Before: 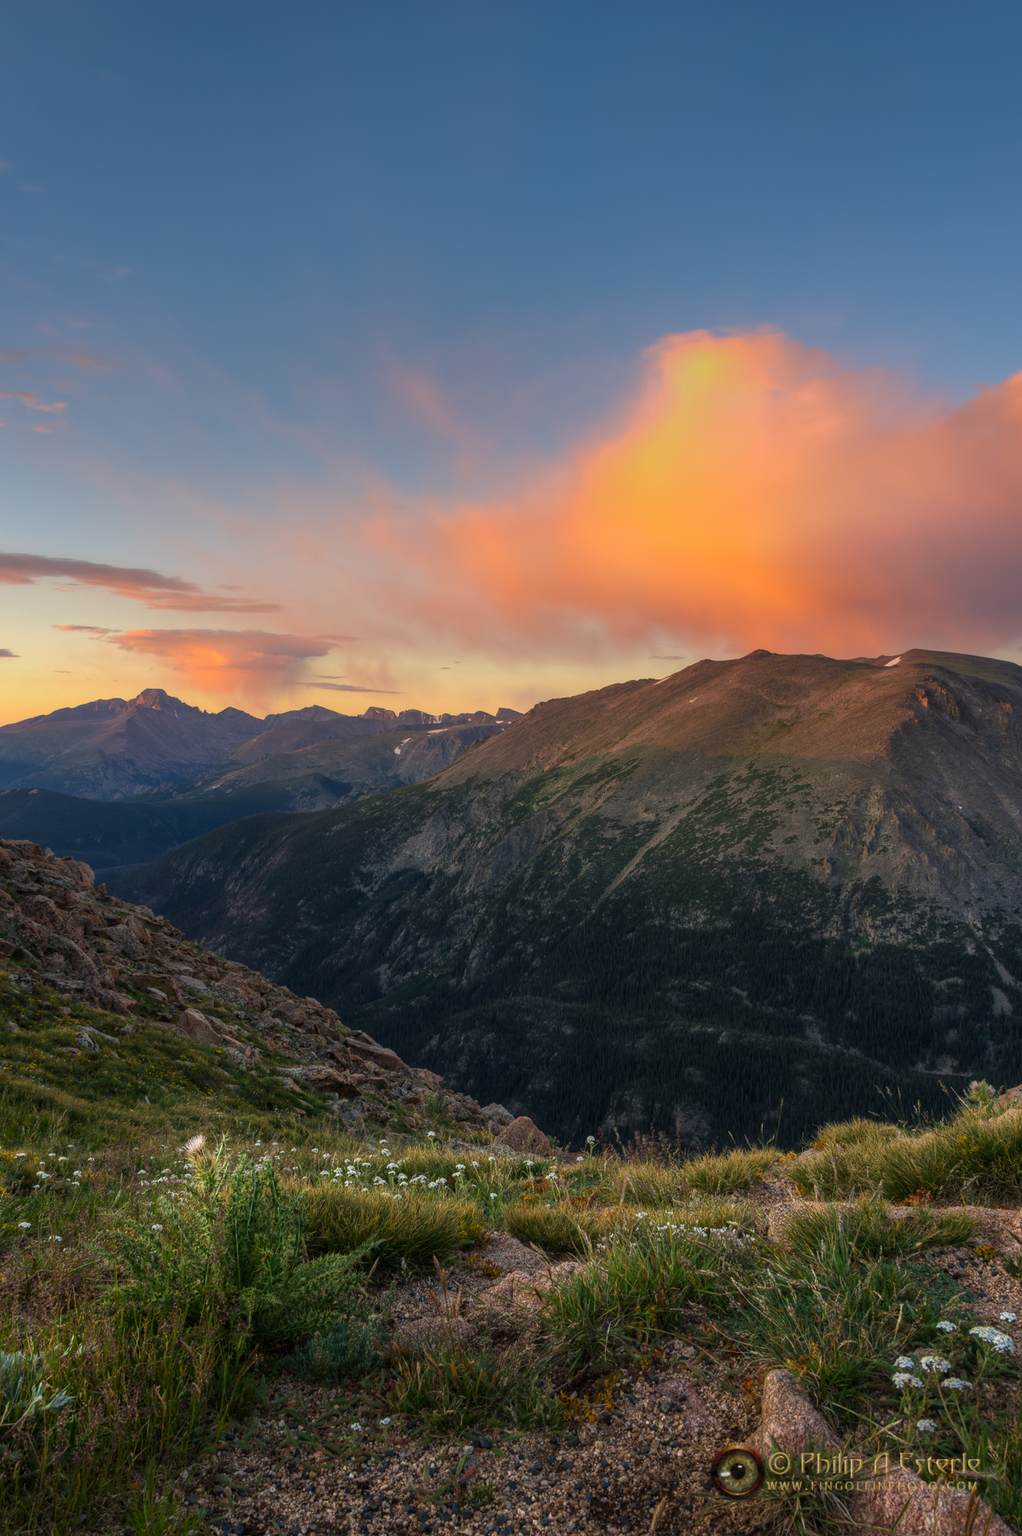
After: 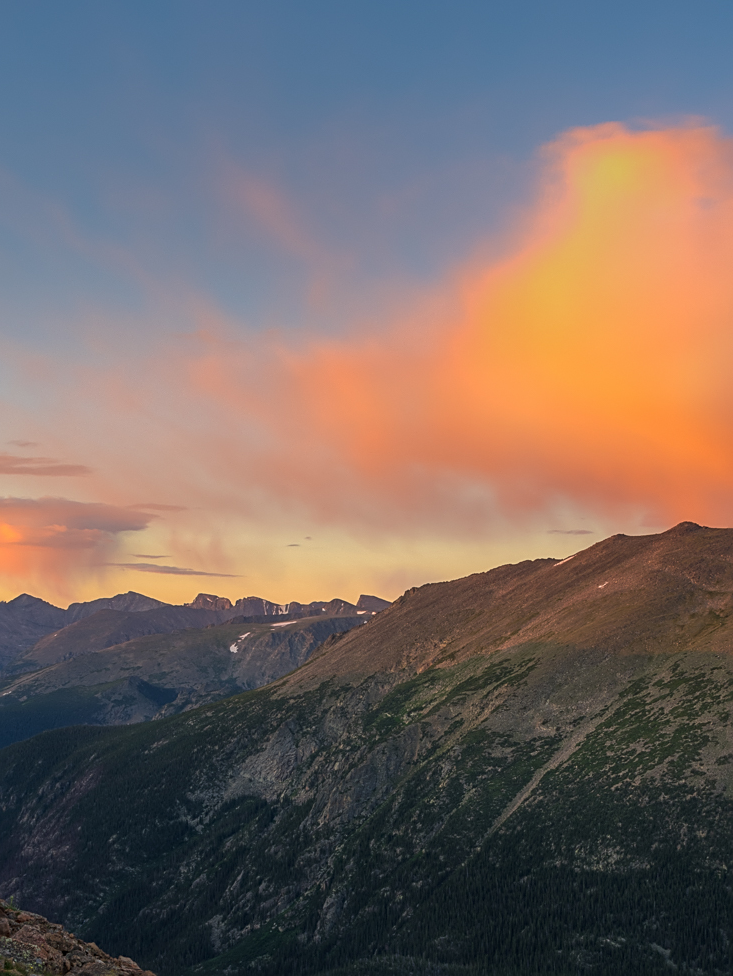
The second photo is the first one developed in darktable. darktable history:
crop: left 20.61%, top 15.154%, right 21.958%, bottom 33.993%
sharpen: on, module defaults
